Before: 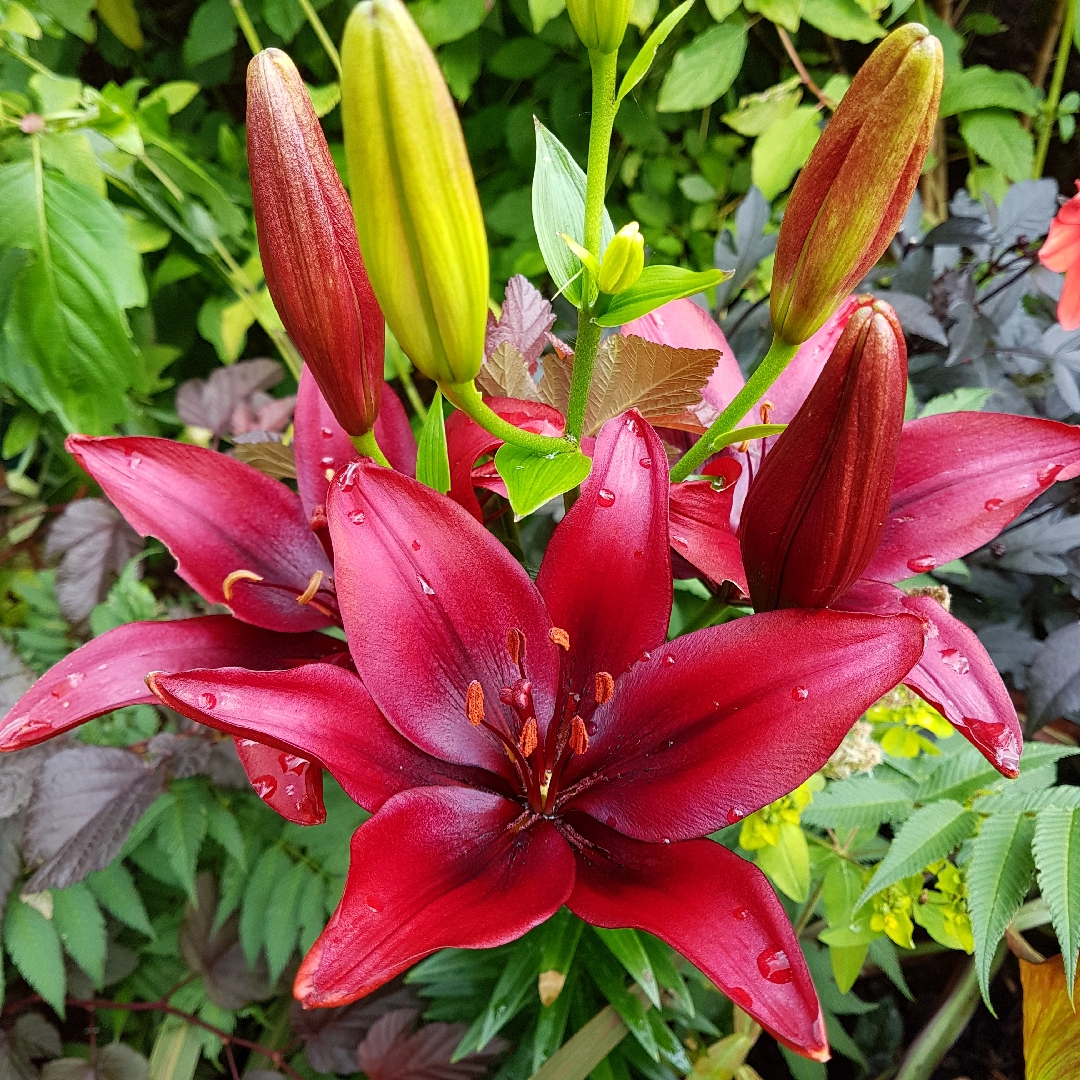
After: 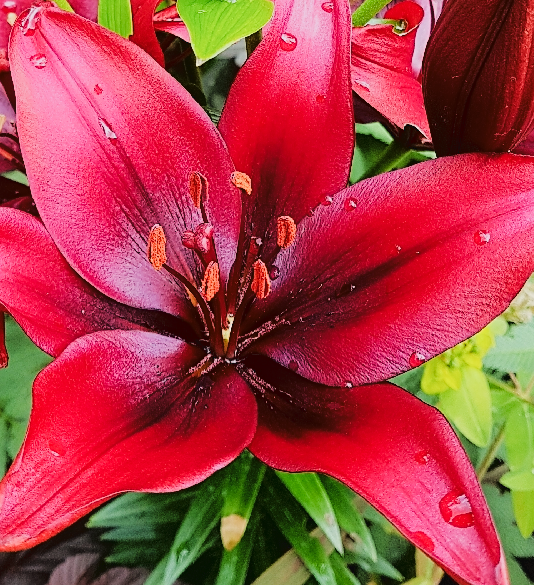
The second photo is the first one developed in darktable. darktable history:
sharpen: amount 0.202
exposure: exposure 0.522 EV, compensate highlight preservation false
crop: left 29.52%, top 42.296%, right 21.021%, bottom 3.467%
tone curve: curves: ch0 [(0, 0) (0.003, 0.041) (0.011, 0.042) (0.025, 0.041) (0.044, 0.043) (0.069, 0.048) (0.1, 0.059) (0.136, 0.079) (0.177, 0.107) (0.224, 0.152) (0.277, 0.235) (0.335, 0.331) (0.399, 0.427) (0.468, 0.512) (0.543, 0.595) (0.623, 0.668) (0.709, 0.736) (0.801, 0.813) (0.898, 0.891) (1, 1)], color space Lab, linked channels, preserve colors none
filmic rgb: black relative exposure -7.65 EV, white relative exposure 4.56 EV, hardness 3.61
